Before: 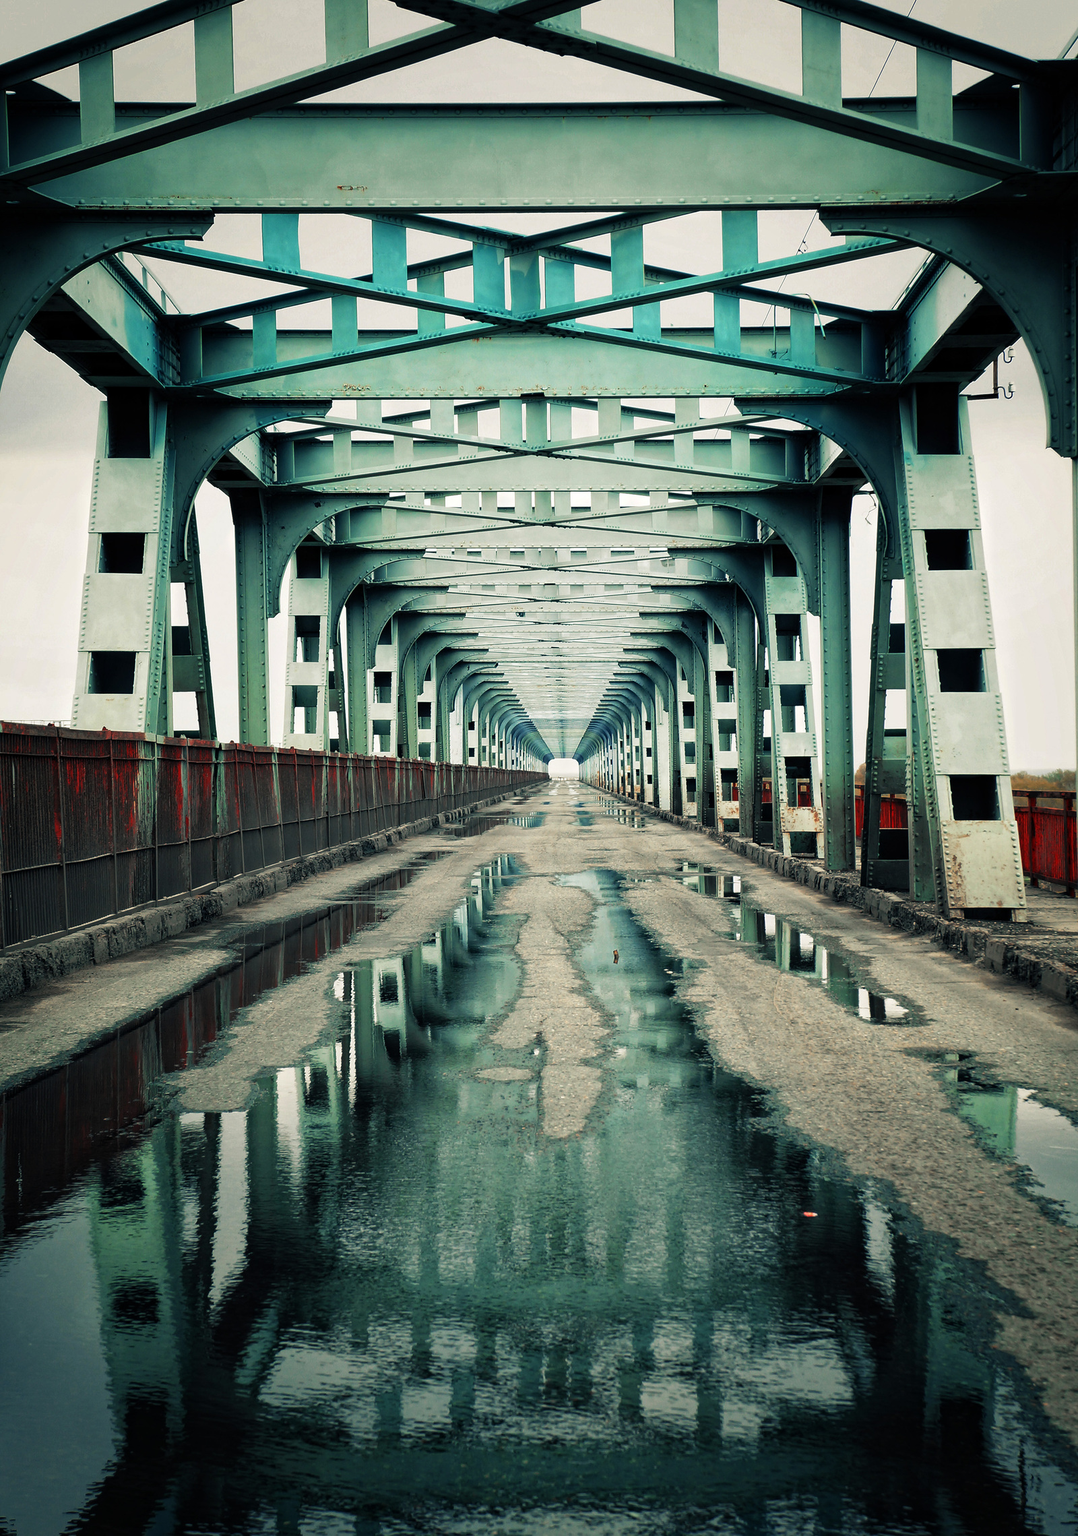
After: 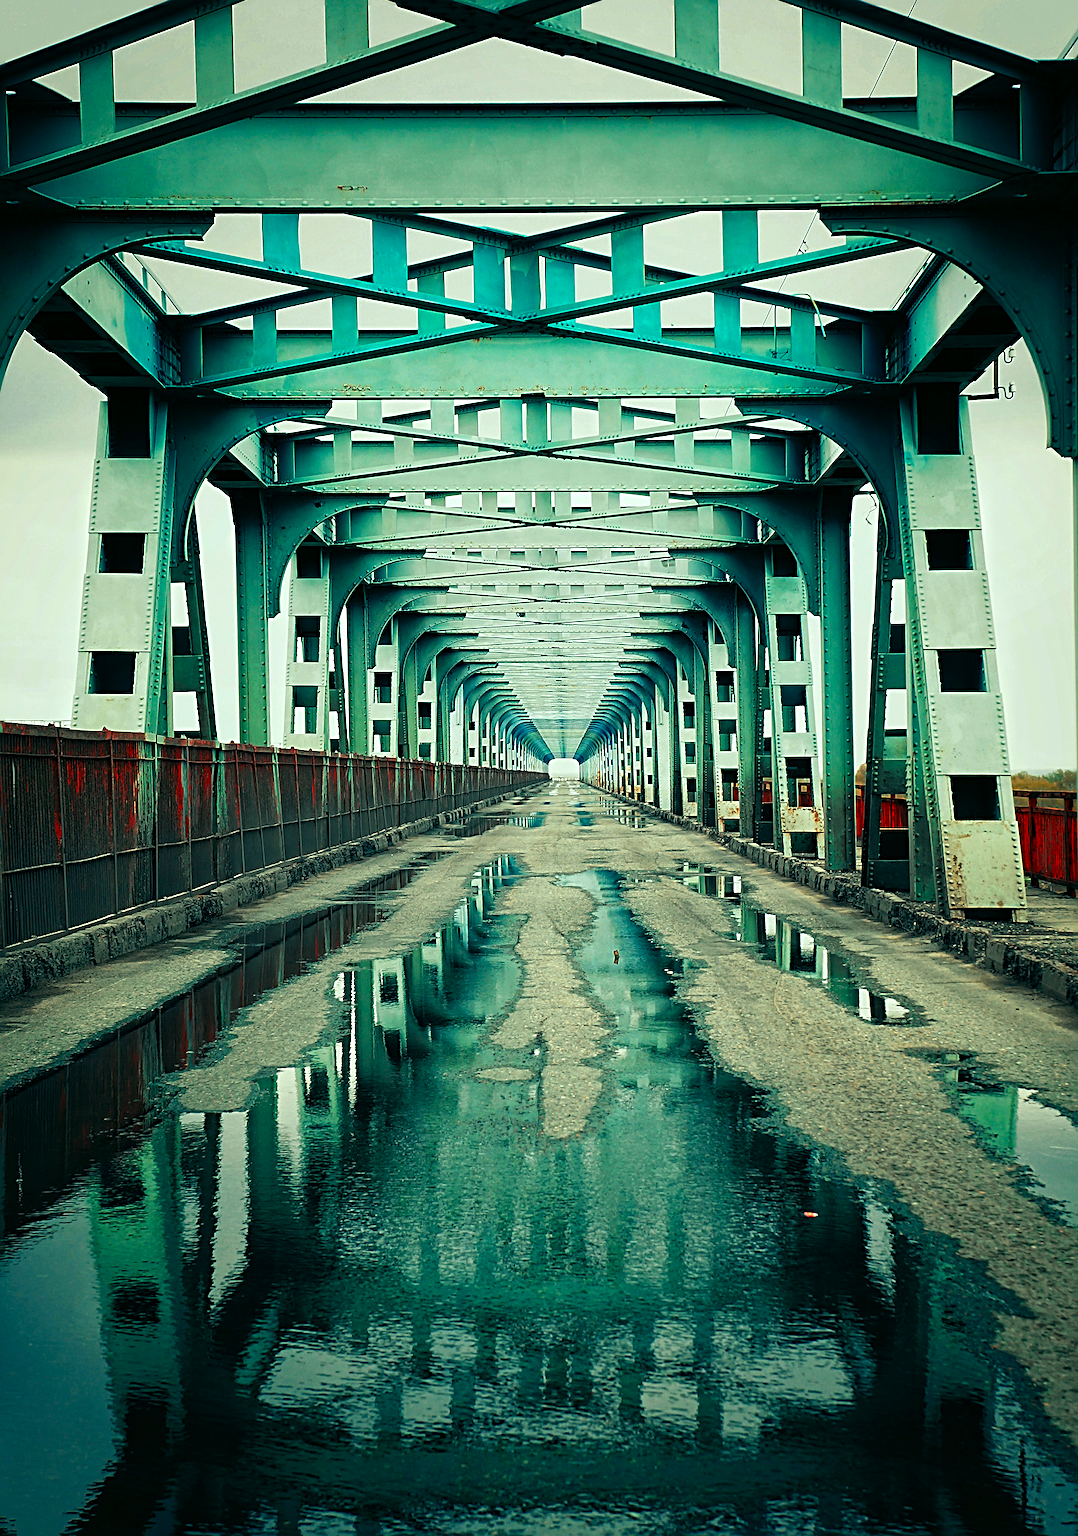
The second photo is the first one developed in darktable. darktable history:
sharpen: radius 3.052, amount 0.757
color correction: highlights a* -7.46, highlights b* 1.1, shadows a* -3.6, saturation 1.42
